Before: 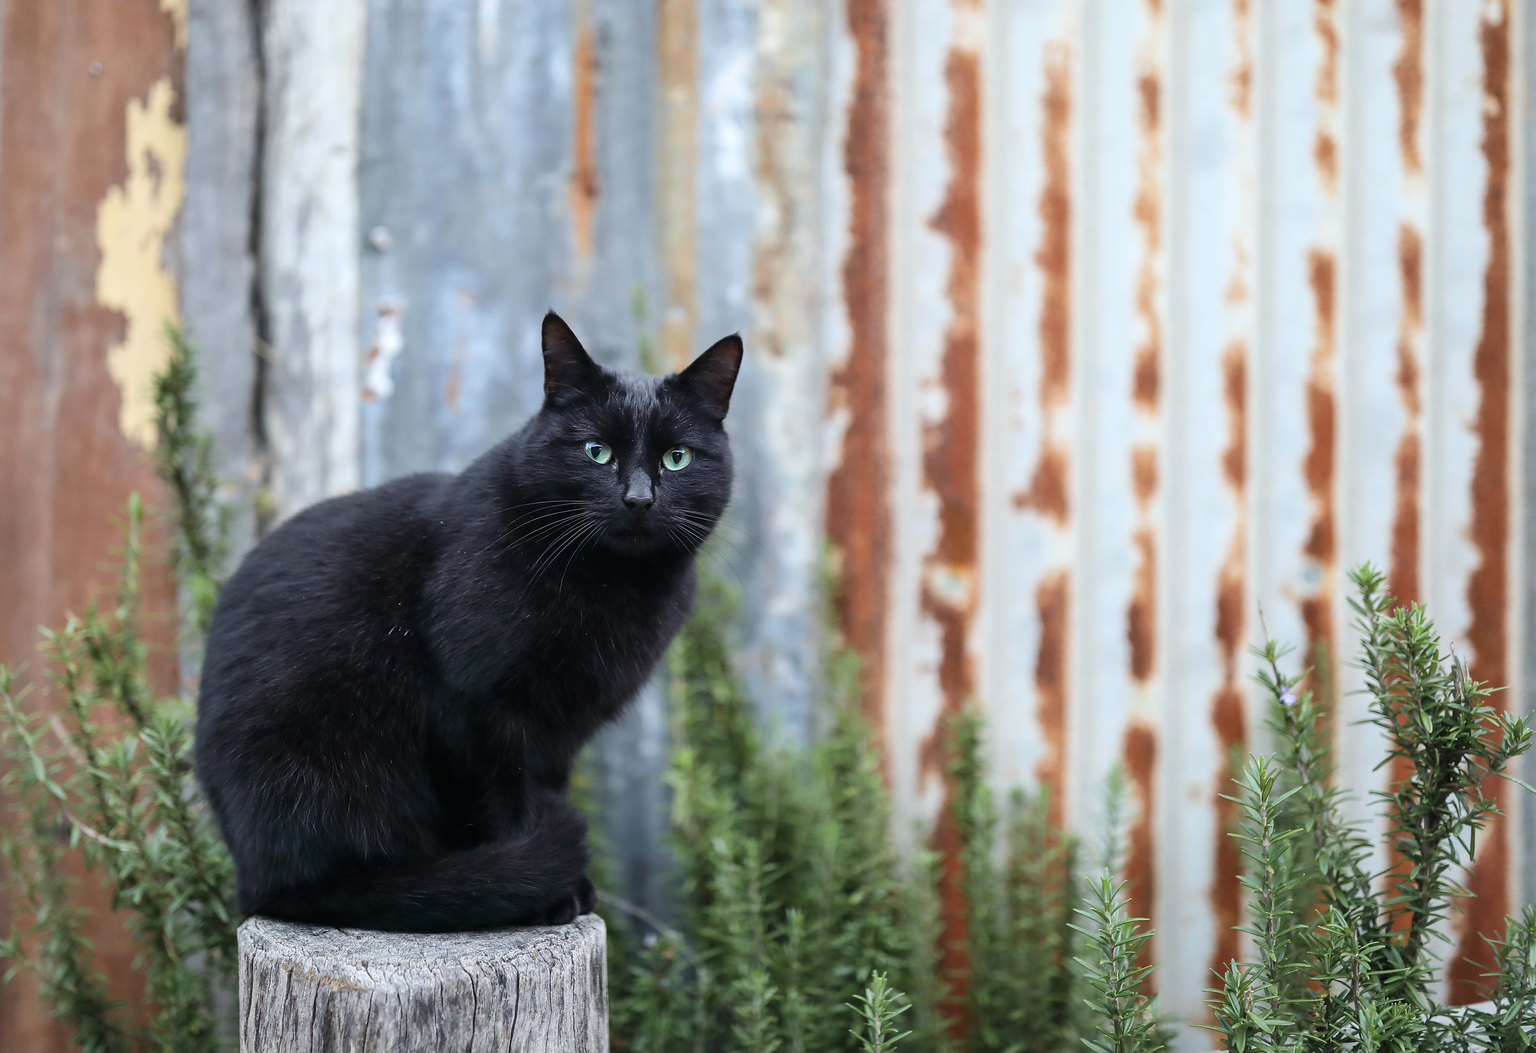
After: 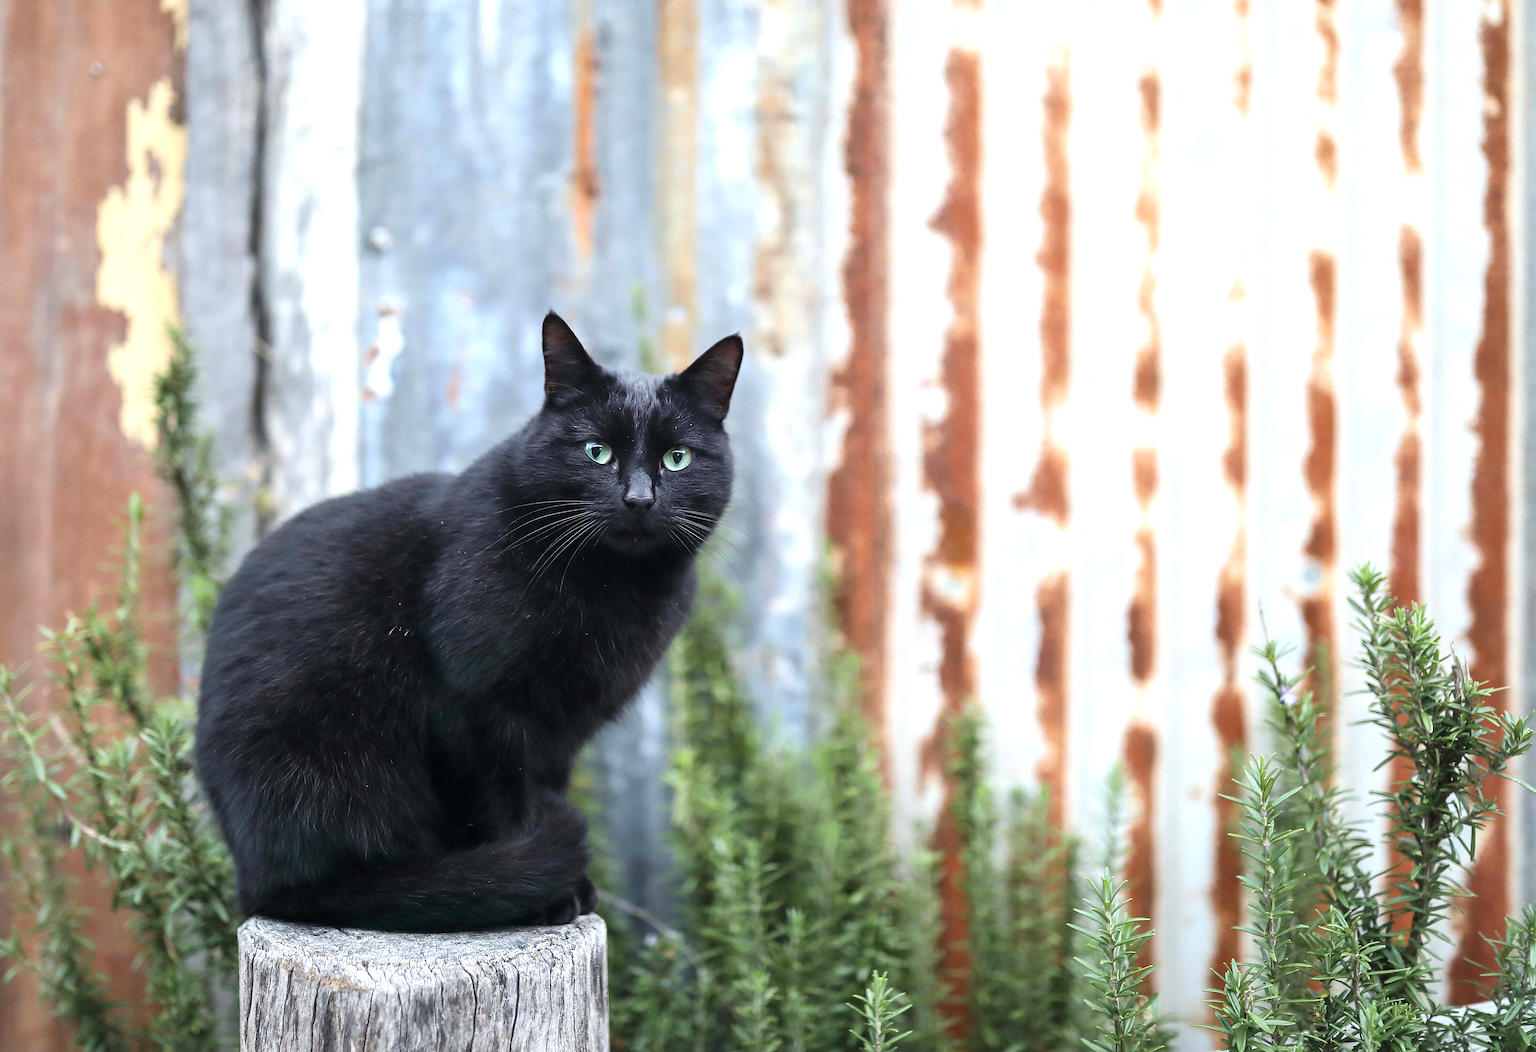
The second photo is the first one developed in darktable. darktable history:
exposure: exposure 0.58 EV, compensate highlight preservation false
